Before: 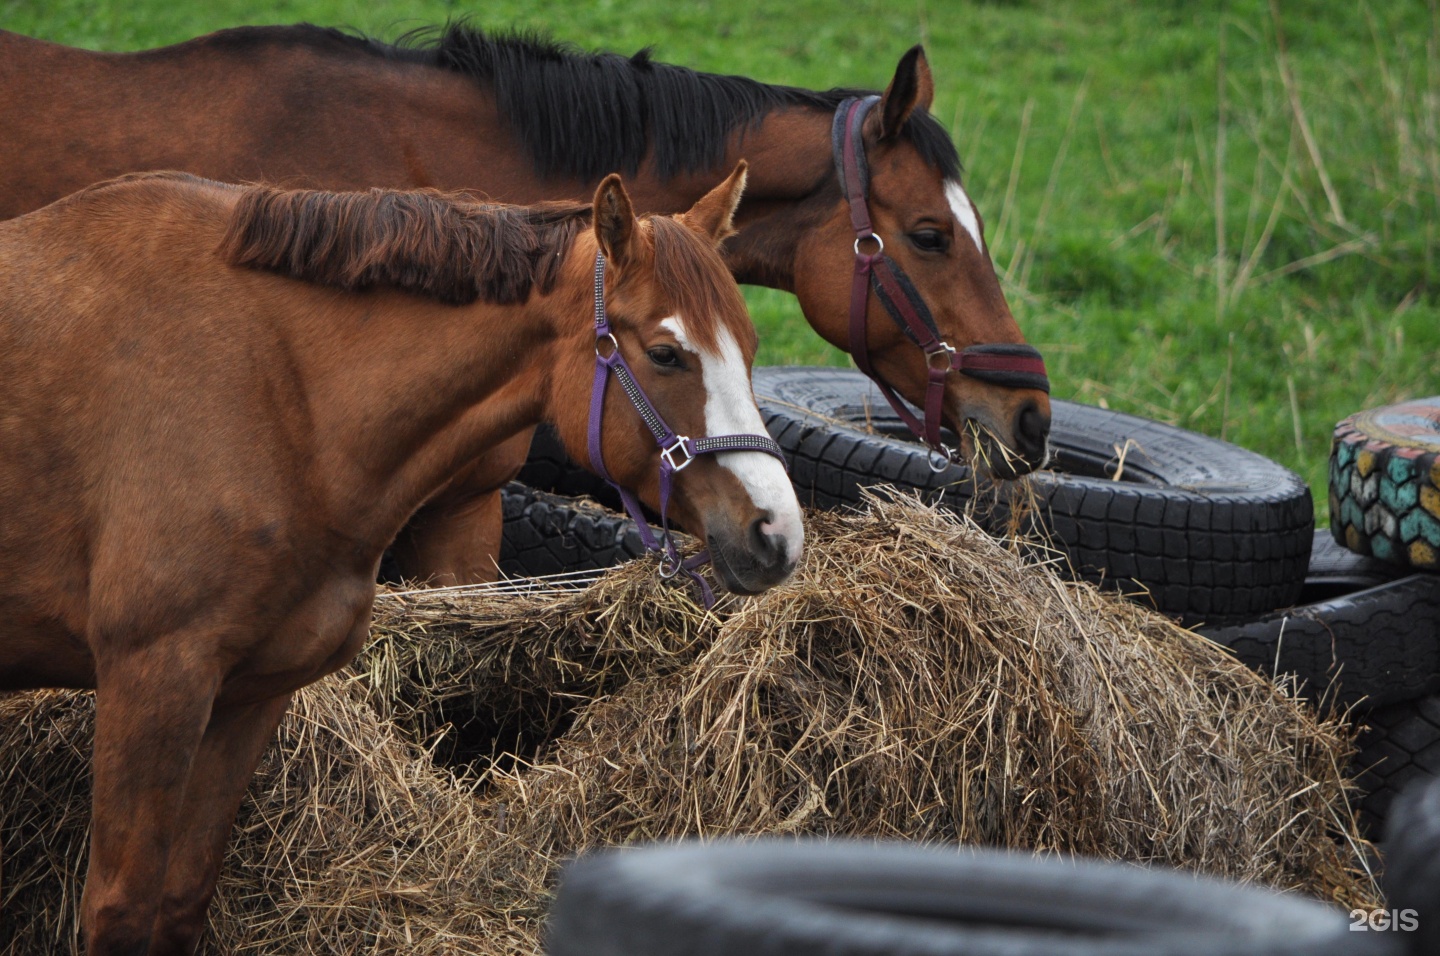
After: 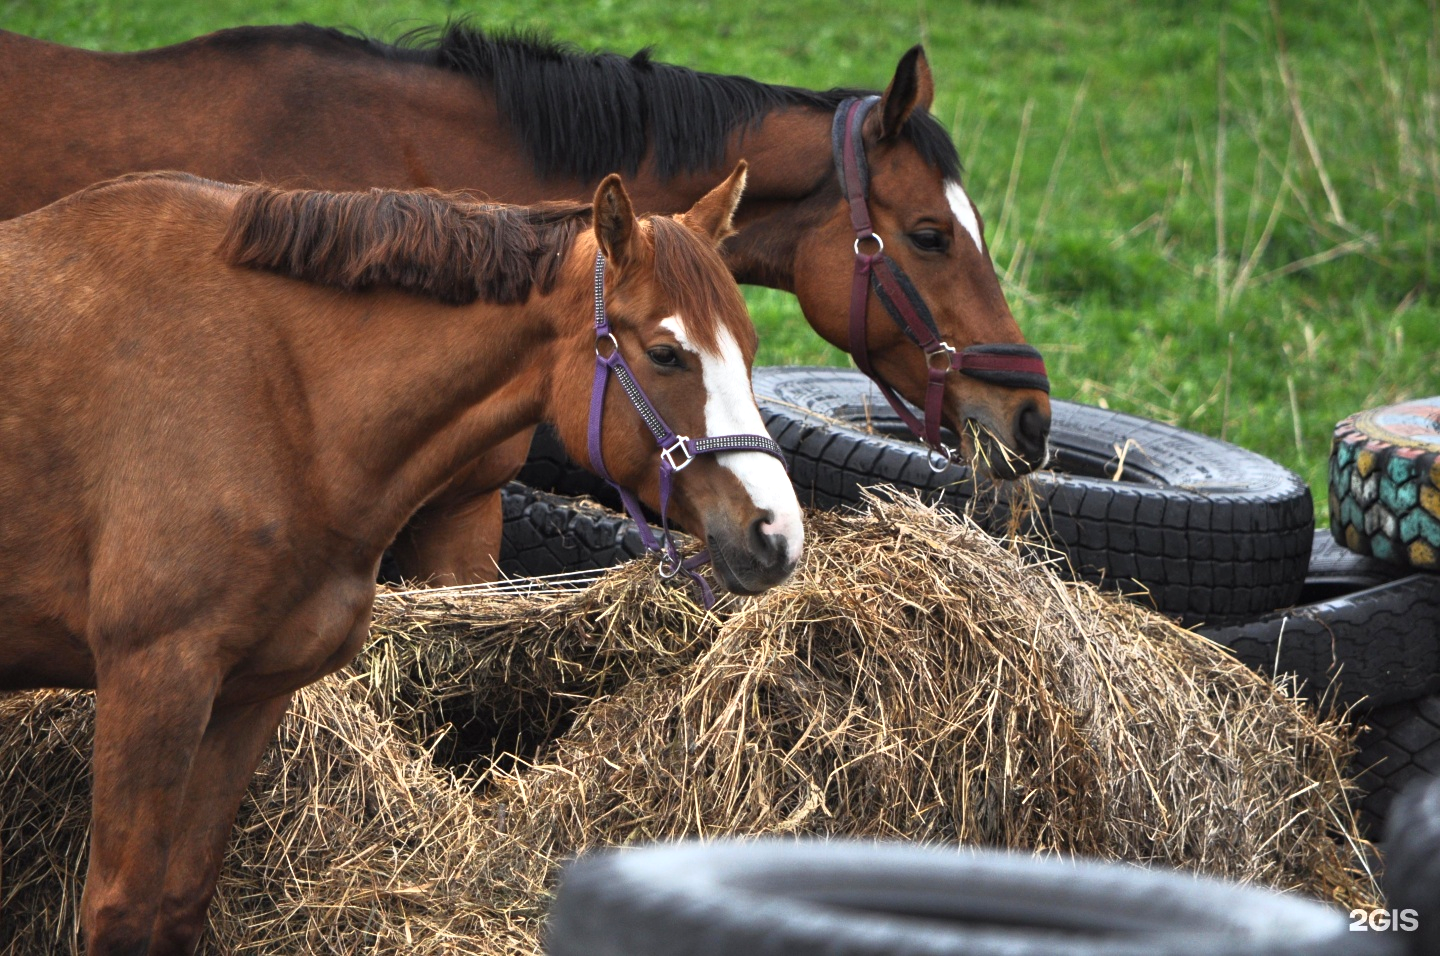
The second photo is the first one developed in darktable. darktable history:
graduated density: rotation -0.352°, offset 57.64
base curve: curves: ch0 [(0, 0) (0.257, 0.25) (0.482, 0.586) (0.757, 0.871) (1, 1)]
exposure: exposure 0.921 EV, compensate highlight preservation false
